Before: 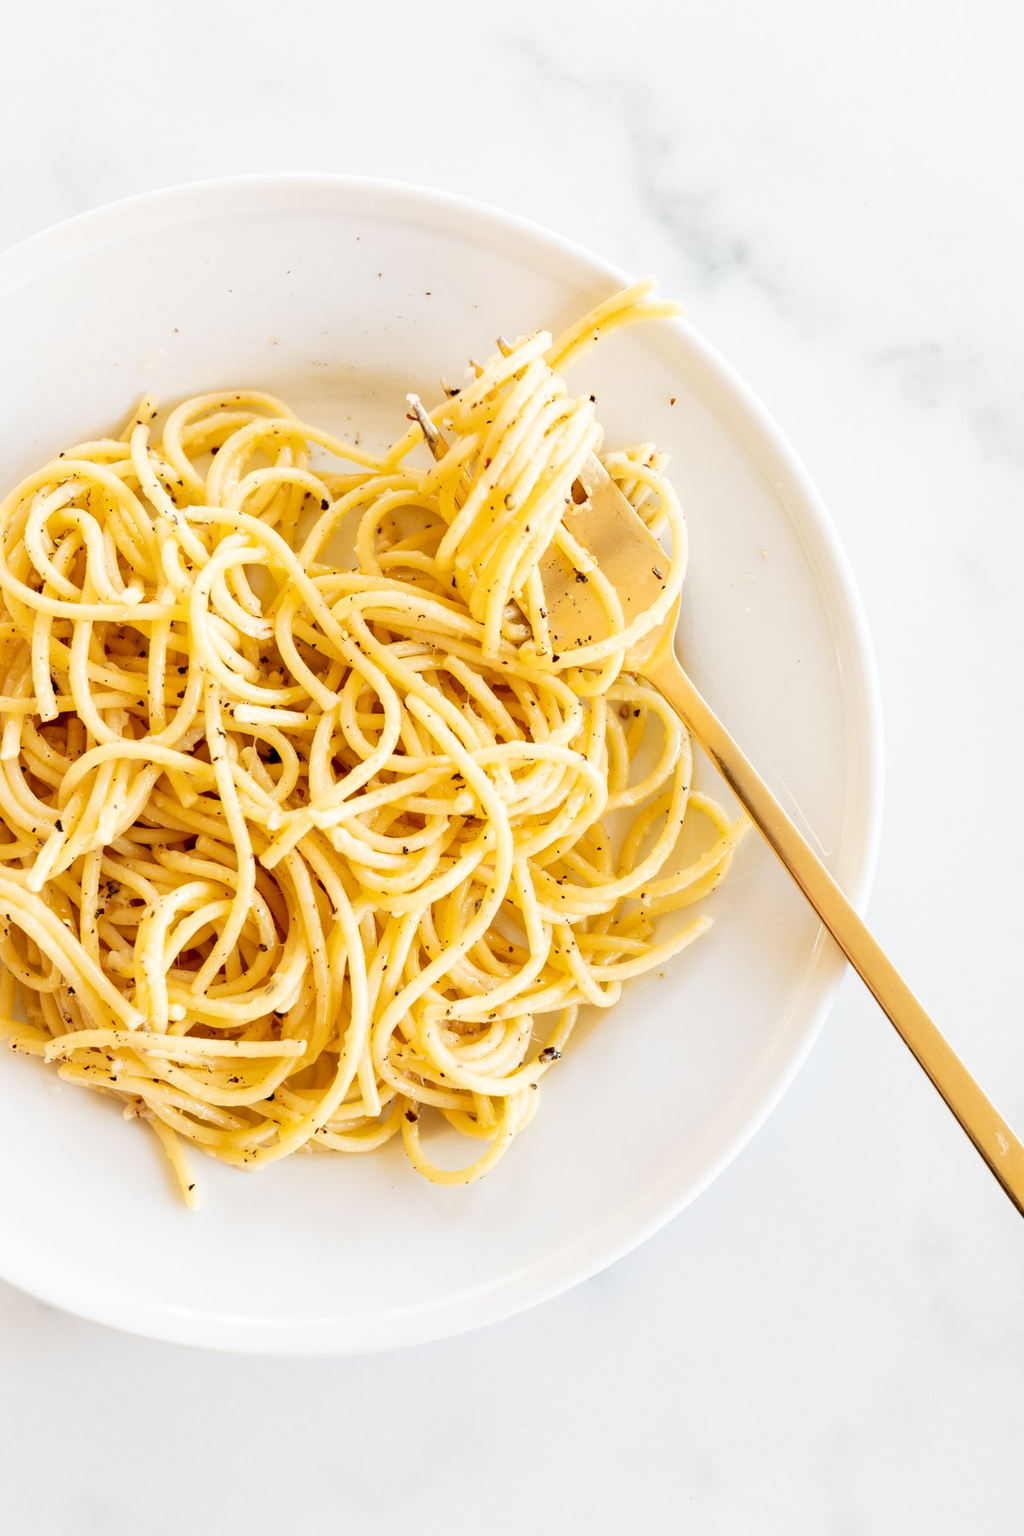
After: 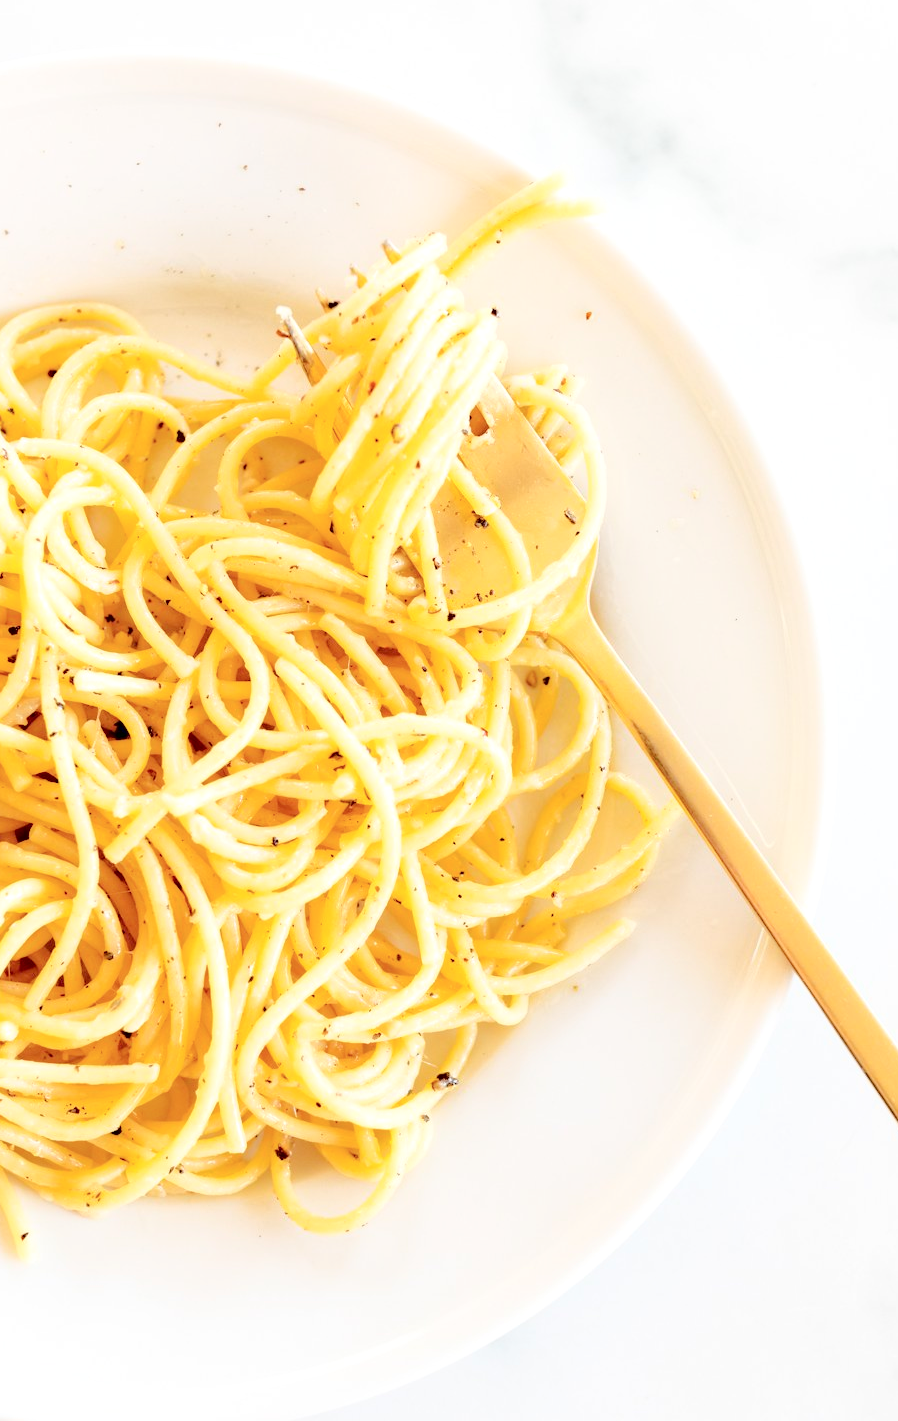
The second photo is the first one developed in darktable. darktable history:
exposure: black level correction 0, exposure 1.103 EV, compensate highlight preservation false
tone curve: curves: ch0 [(0, 0) (0.003, 0) (0.011, 0.001) (0.025, 0.003) (0.044, 0.005) (0.069, 0.012) (0.1, 0.023) (0.136, 0.039) (0.177, 0.088) (0.224, 0.15) (0.277, 0.24) (0.335, 0.337) (0.399, 0.437) (0.468, 0.535) (0.543, 0.629) (0.623, 0.71) (0.709, 0.782) (0.801, 0.856) (0.898, 0.94) (1, 1)], color space Lab, independent channels, preserve colors none
crop: left 16.739%, top 8.636%, right 8.362%, bottom 12.409%
tone equalizer: -8 EV -0.035 EV, -7 EV 0.008 EV, -6 EV -0.007 EV, -5 EV 0.007 EV, -4 EV -0.04 EV, -3 EV -0.24 EV, -2 EV -0.692 EV, -1 EV -1 EV, +0 EV -0.986 EV, edges refinement/feathering 500, mask exposure compensation -1.57 EV, preserve details no
